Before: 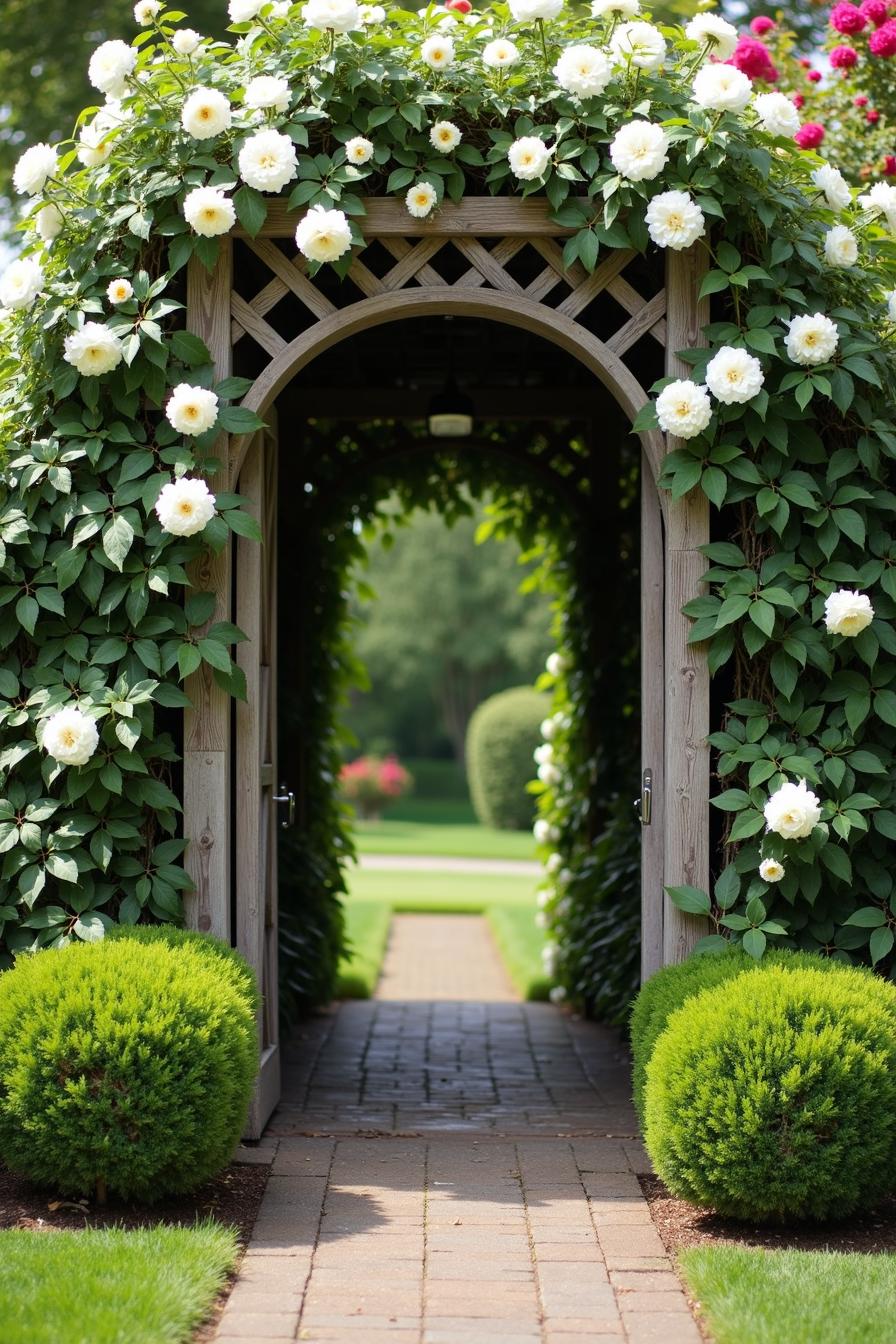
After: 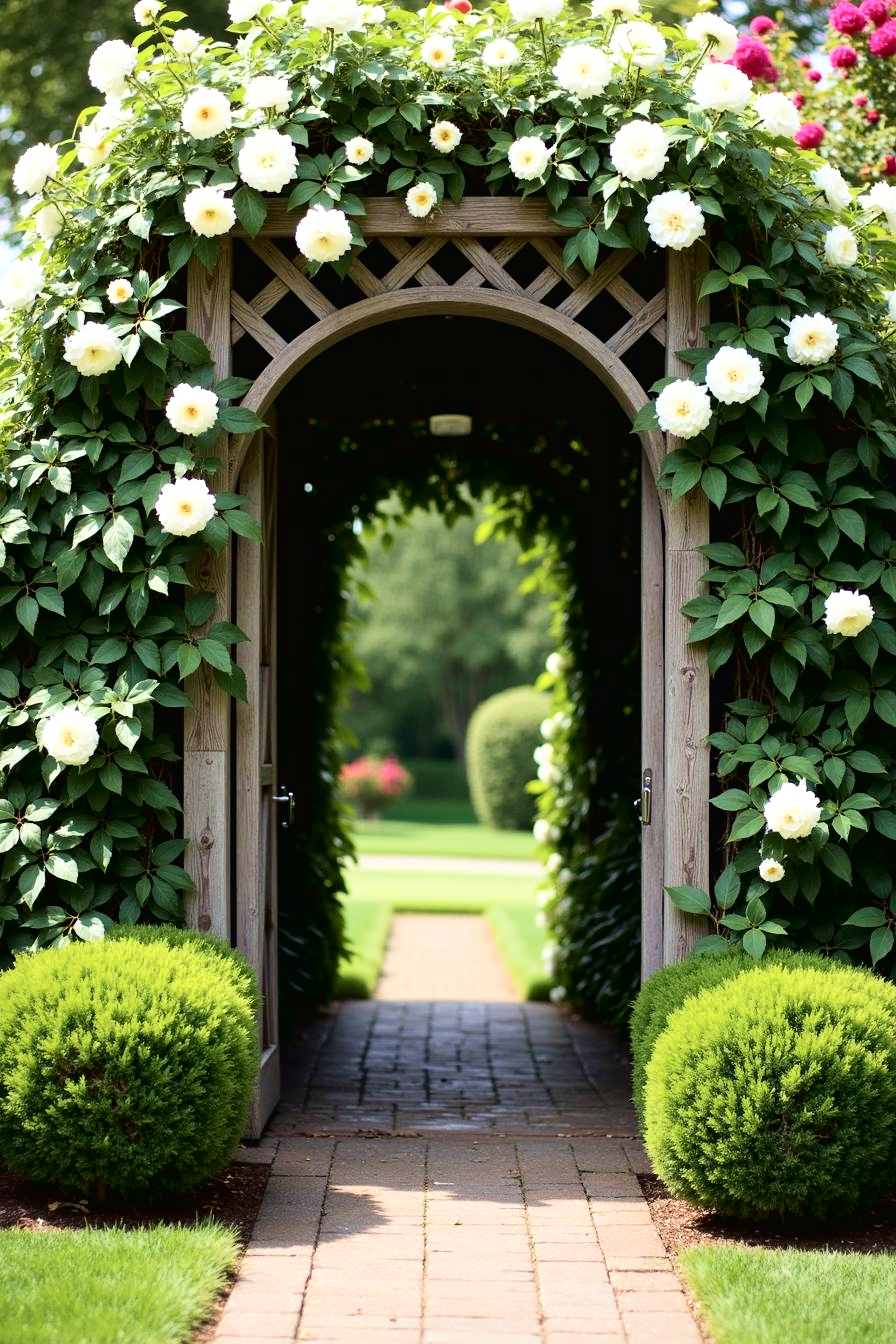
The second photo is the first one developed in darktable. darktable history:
tone curve: curves: ch0 [(0, 0) (0.003, 0.016) (0.011, 0.016) (0.025, 0.016) (0.044, 0.017) (0.069, 0.026) (0.1, 0.044) (0.136, 0.074) (0.177, 0.121) (0.224, 0.183) (0.277, 0.248) (0.335, 0.326) (0.399, 0.413) (0.468, 0.511) (0.543, 0.612) (0.623, 0.717) (0.709, 0.818) (0.801, 0.911) (0.898, 0.979) (1, 1)], color space Lab, independent channels, preserve colors none
velvia: on, module defaults
